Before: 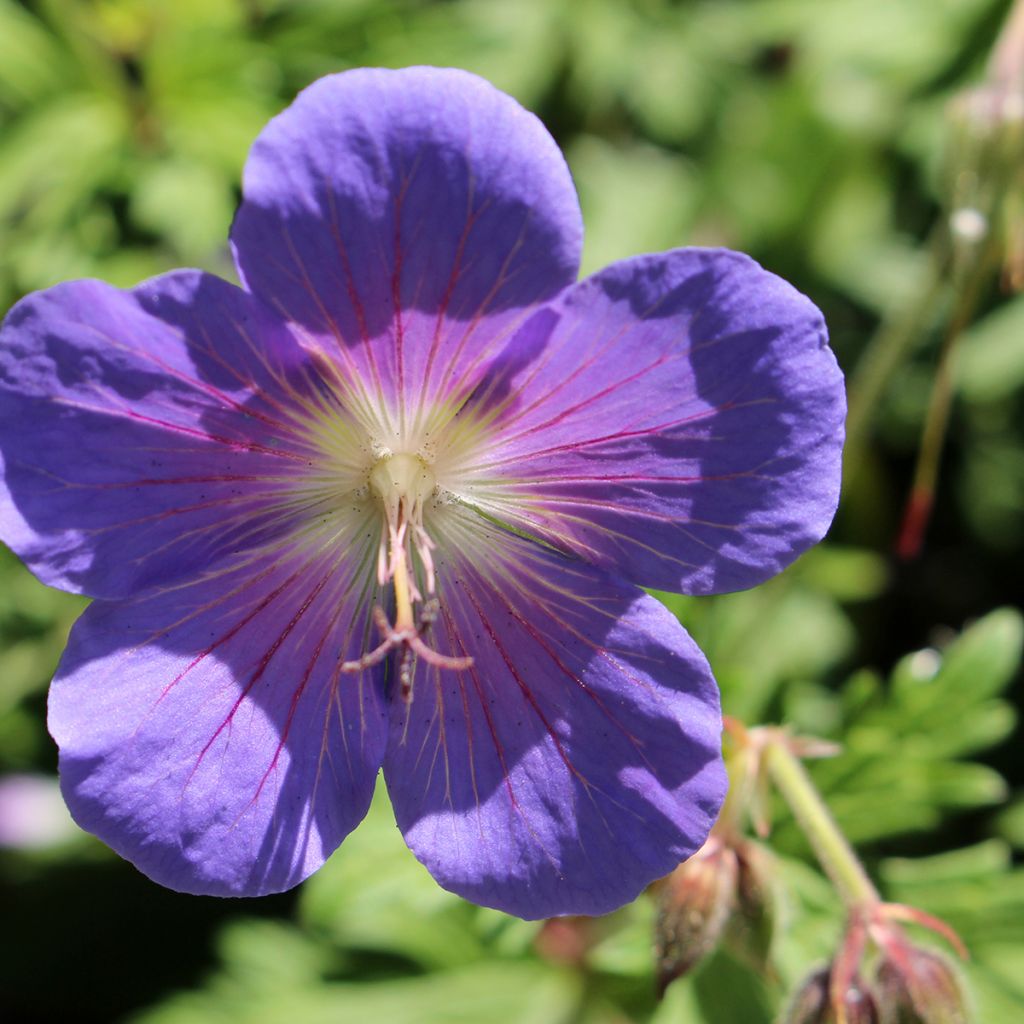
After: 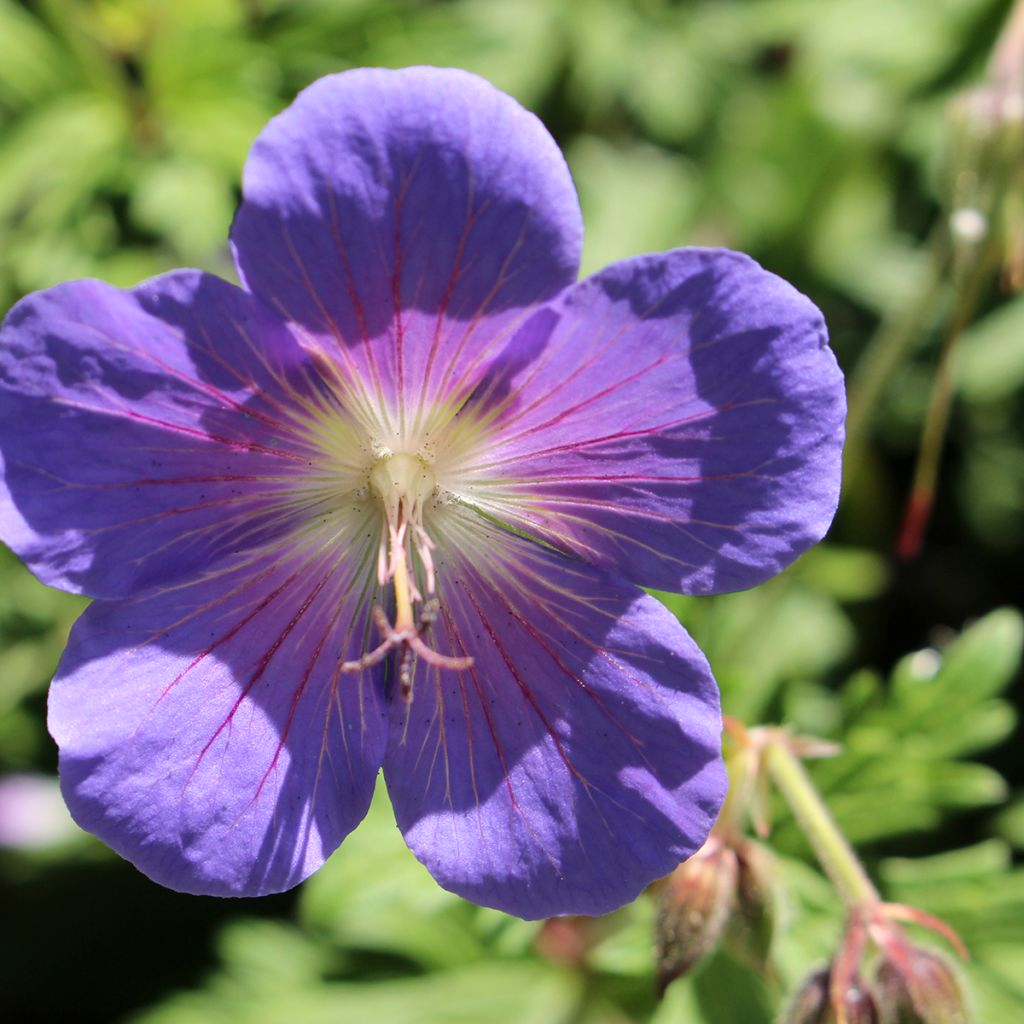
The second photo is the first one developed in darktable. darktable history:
tone equalizer: -8 EV 0.033 EV, smoothing diameter 2.06%, edges refinement/feathering 18.88, mask exposure compensation -1.57 EV, filter diffusion 5
shadows and highlights: radius 171.16, shadows 26.56, white point adjustment 3.24, highlights -68.16, soften with gaussian
